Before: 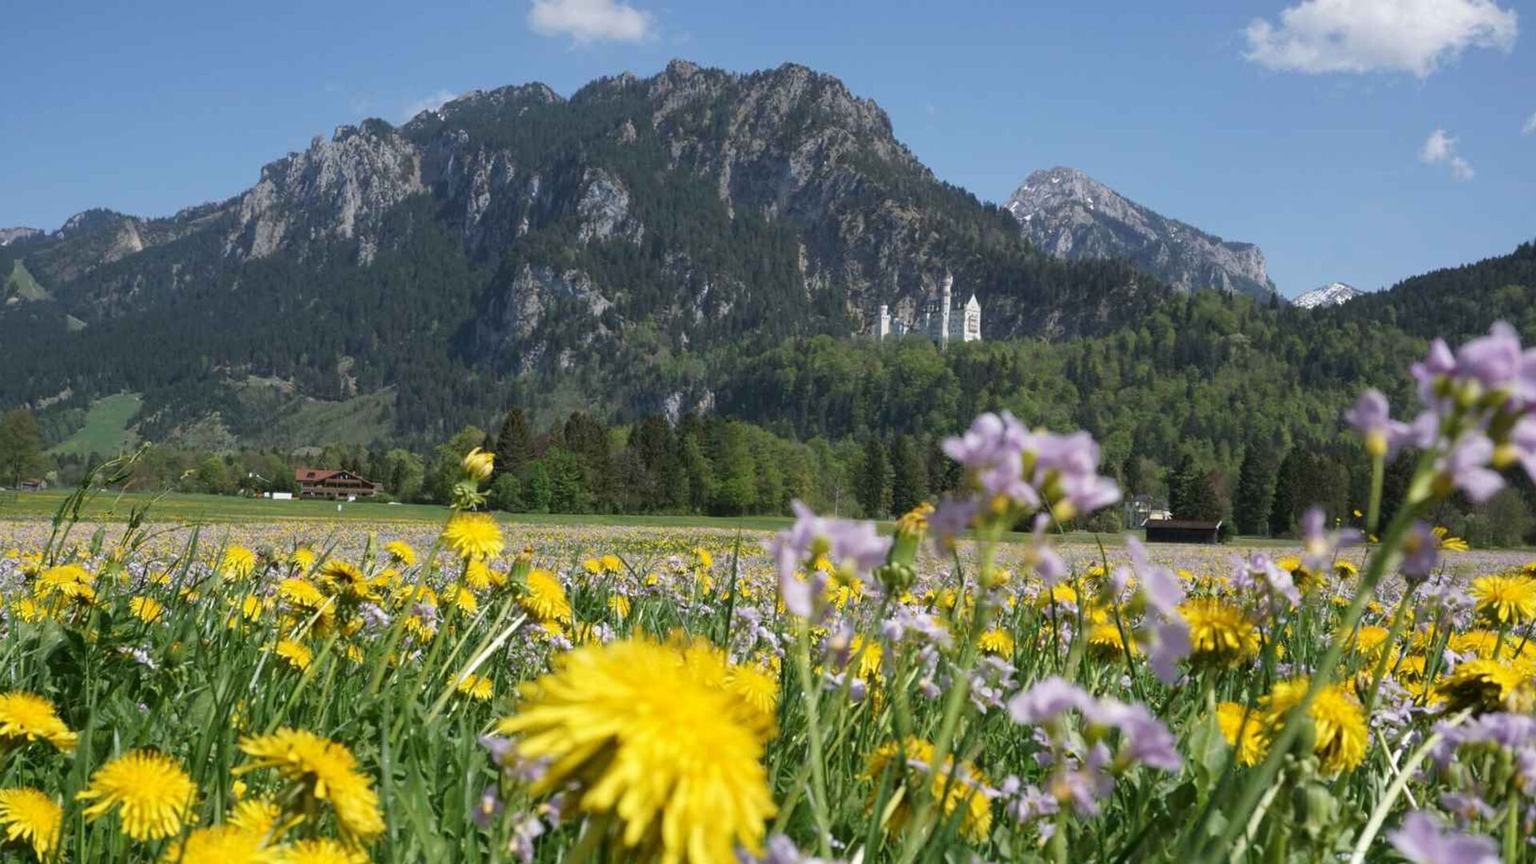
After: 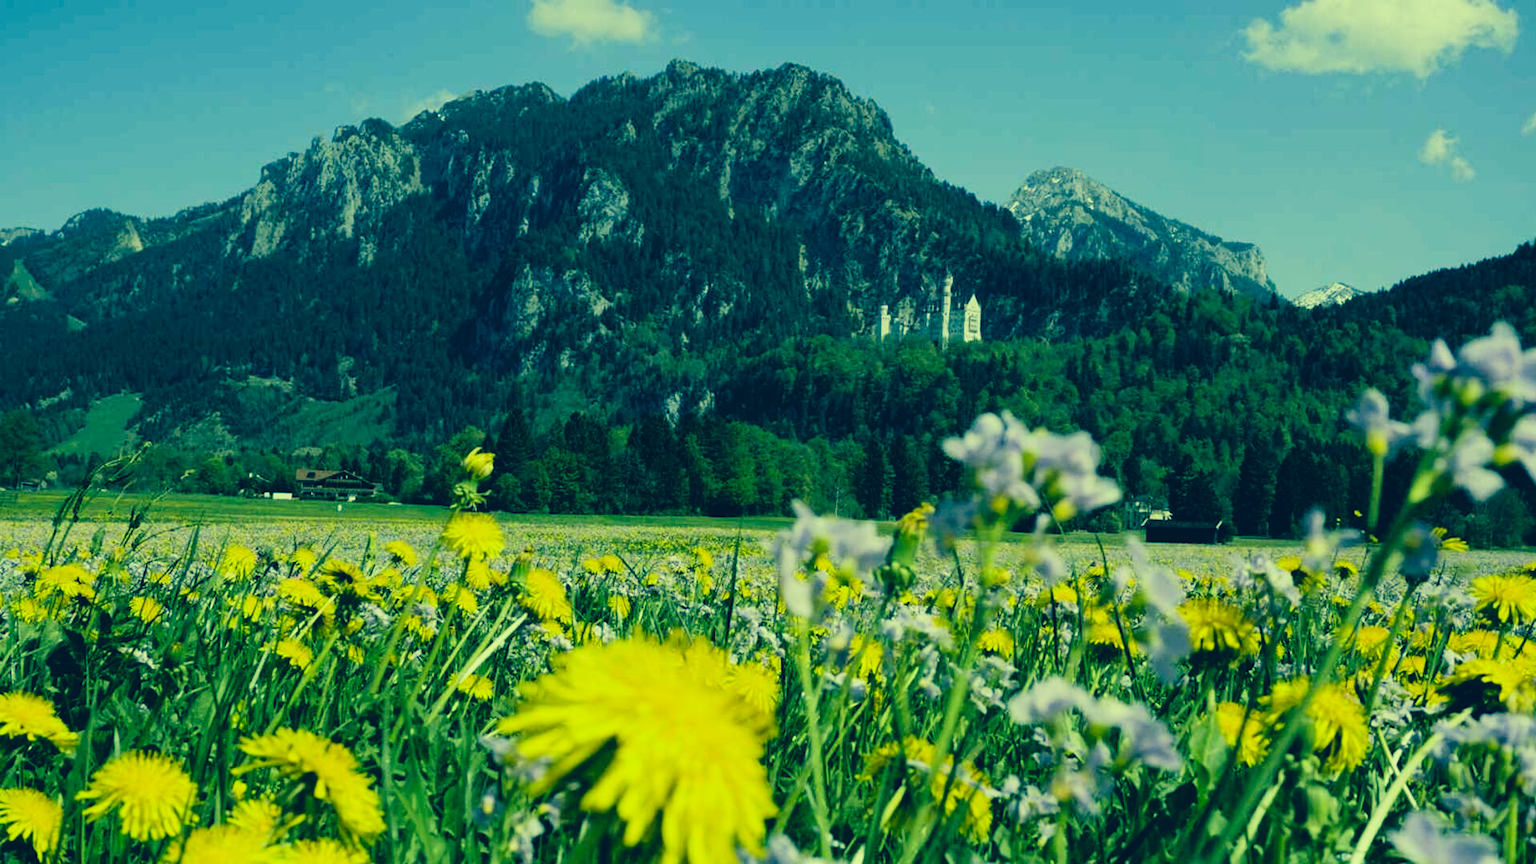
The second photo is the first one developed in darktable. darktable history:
filmic rgb: black relative exposure -5 EV, white relative exposure 3.5 EV, hardness 3.19, contrast 1.4, highlights saturation mix -50%
color correction: highlights a* -15.58, highlights b* 40, shadows a* -40, shadows b* -26.18
